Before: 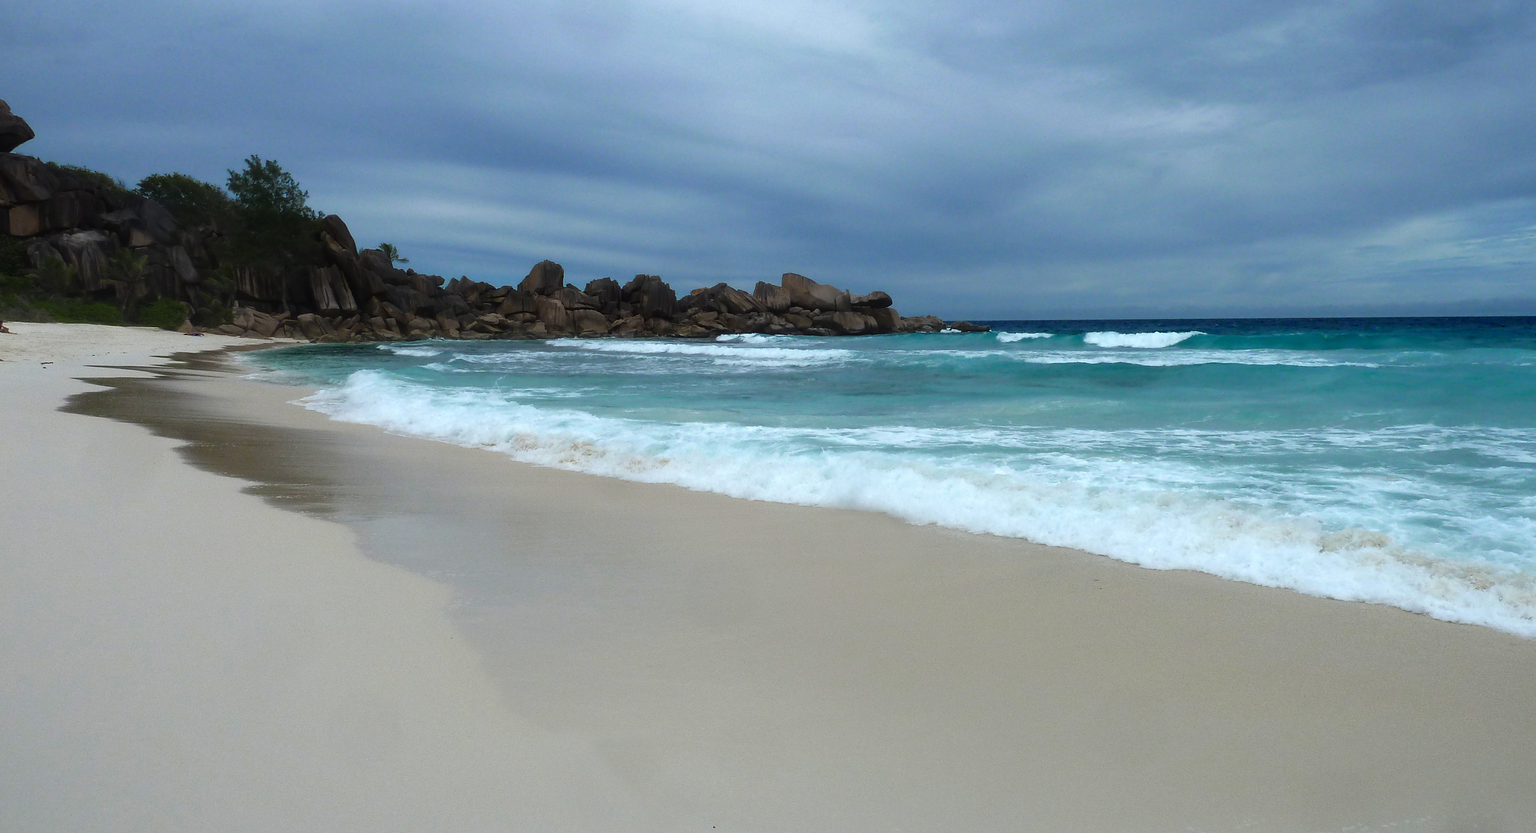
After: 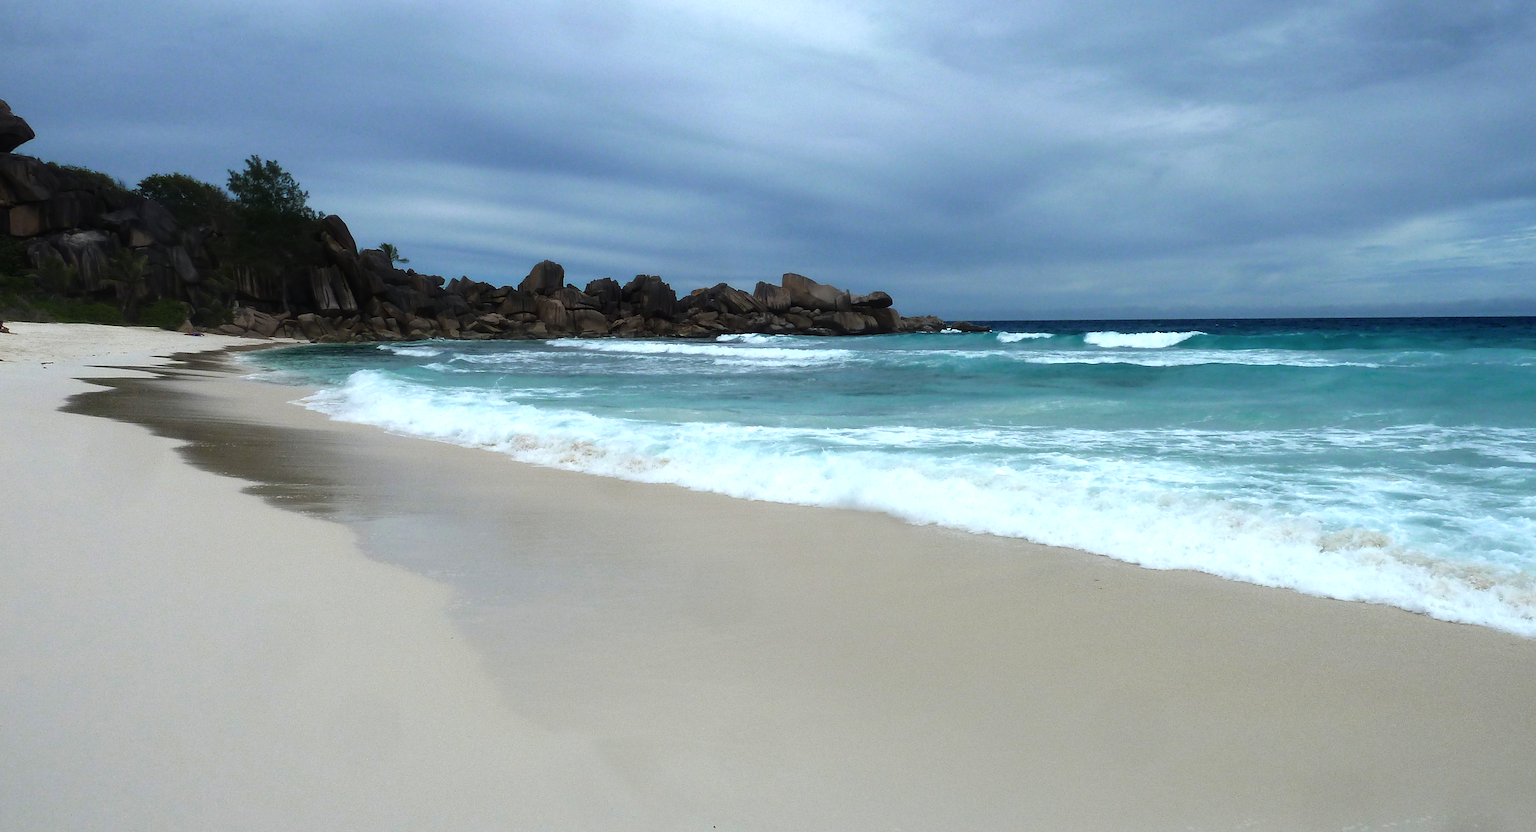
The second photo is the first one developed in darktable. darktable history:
color balance rgb: shadows lift › chroma 1.51%, shadows lift › hue 259.41°, linear chroma grading › global chroma -16.005%, perceptual saturation grading › global saturation 0.347%, global vibrance 23.404%
tone equalizer: -8 EV -0.4 EV, -7 EV -0.39 EV, -6 EV -0.325 EV, -5 EV -0.197 EV, -3 EV 0.2 EV, -2 EV 0.318 EV, -1 EV 0.392 EV, +0 EV 0.403 EV, edges refinement/feathering 500, mask exposure compensation -1.57 EV, preserve details no
